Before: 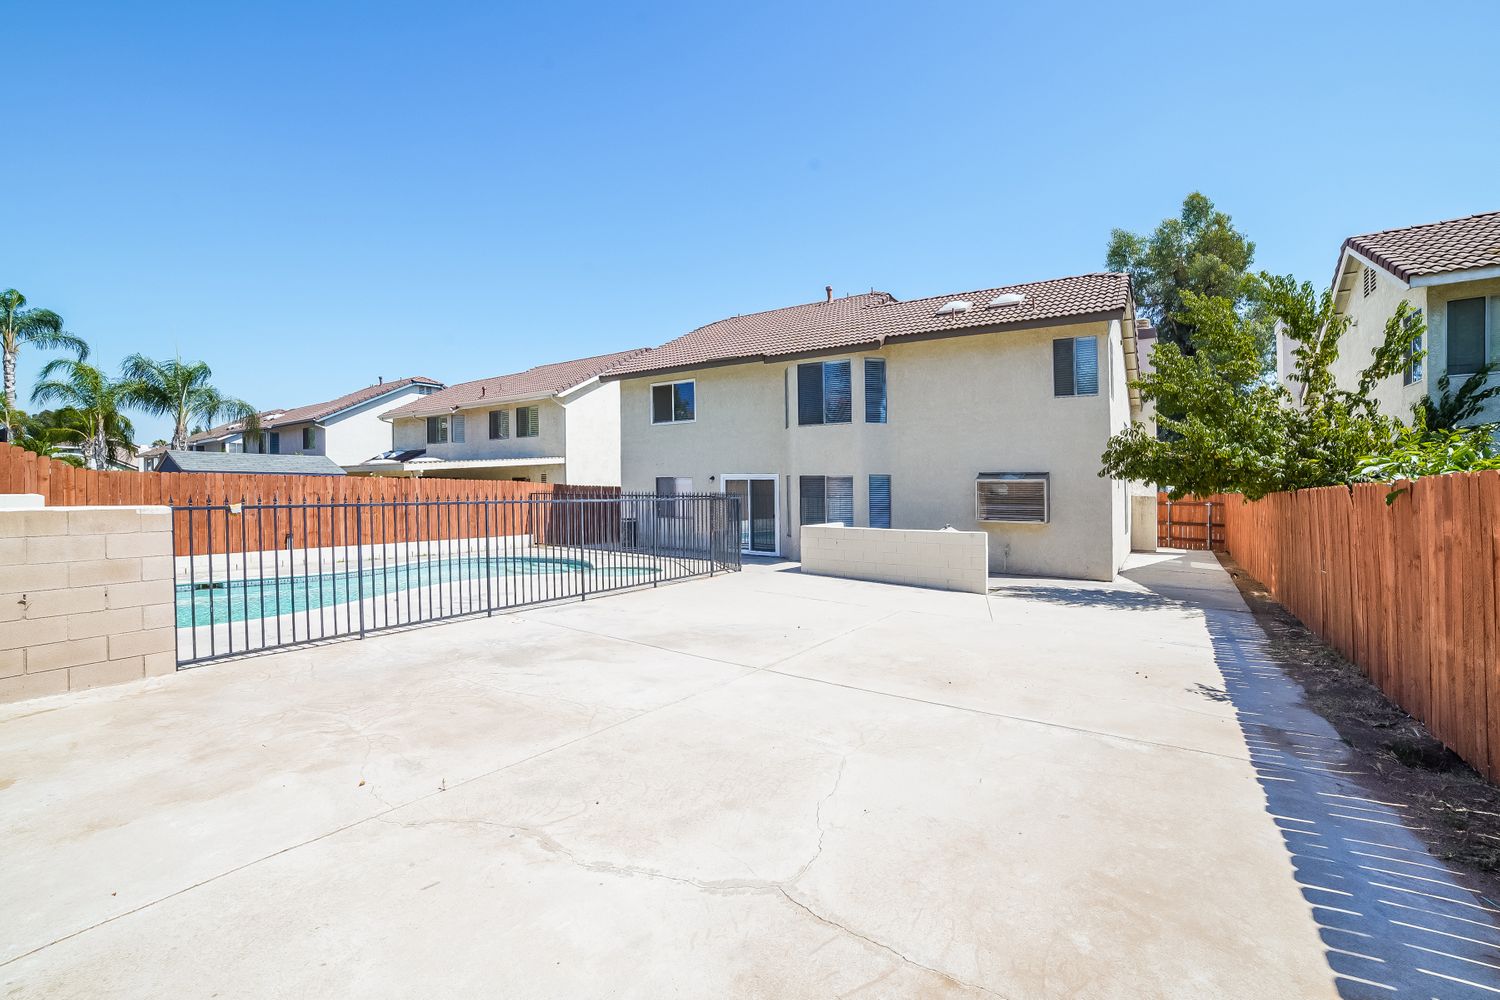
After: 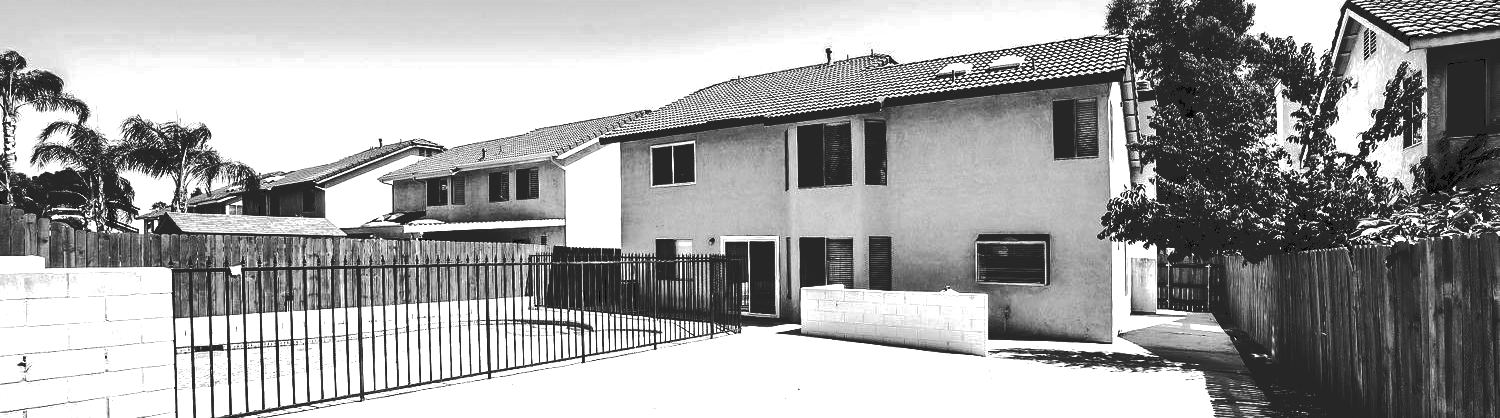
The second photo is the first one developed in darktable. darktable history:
contrast brightness saturation: contrast 0.02, brightness -1, saturation -1
color zones: curves: ch0 [(0.099, 0.624) (0.257, 0.596) (0.384, 0.376) (0.529, 0.492) (0.697, 0.564) (0.768, 0.532) (0.908, 0.644)]; ch1 [(0.112, 0.564) (0.254, 0.612) (0.432, 0.676) (0.592, 0.456) (0.743, 0.684) (0.888, 0.536)]; ch2 [(0.25, 0.5) (0.469, 0.36) (0.75, 0.5)]
exposure: black level correction 0, exposure 0.953 EV, compensate exposure bias true, compensate highlight preservation false
crop and rotate: top 23.84%, bottom 34.294%
tone curve: curves: ch0 [(0, 0) (0.003, 0.15) (0.011, 0.151) (0.025, 0.15) (0.044, 0.15) (0.069, 0.151) (0.1, 0.153) (0.136, 0.16) (0.177, 0.183) (0.224, 0.21) (0.277, 0.253) (0.335, 0.309) (0.399, 0.389) (0.468, 0.479) (0.543, 0.58) (0.623, 0.677) (0.709, 0.747) (0.801, 0.808) (0.898, 0.87) (1, 1)], preserve colors none
graduated density: density 0.38 EV, hardness 21%, rotation -6.11°, saturation 32%
